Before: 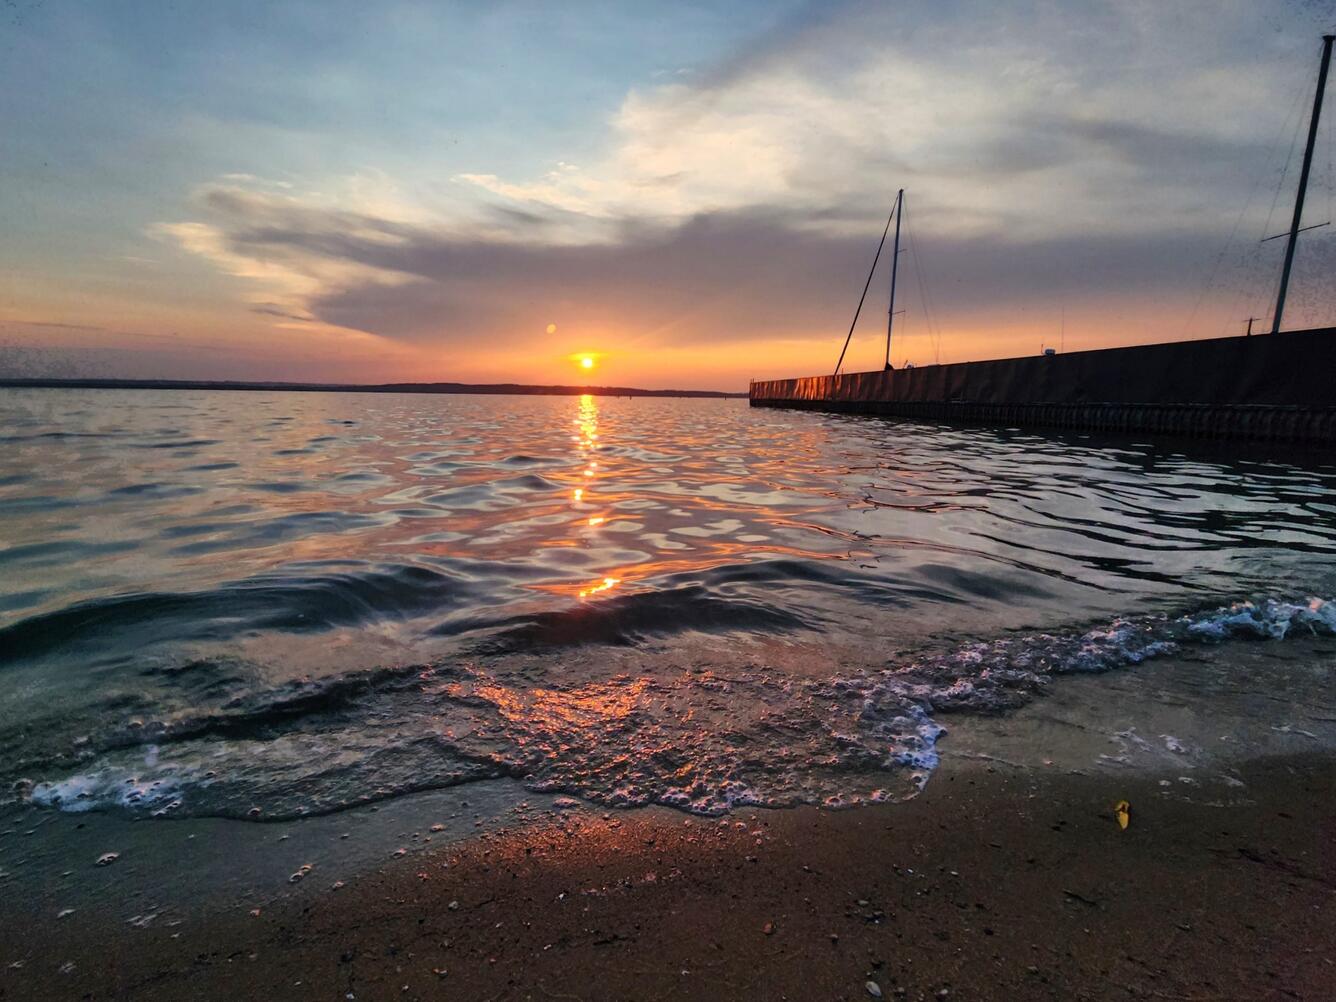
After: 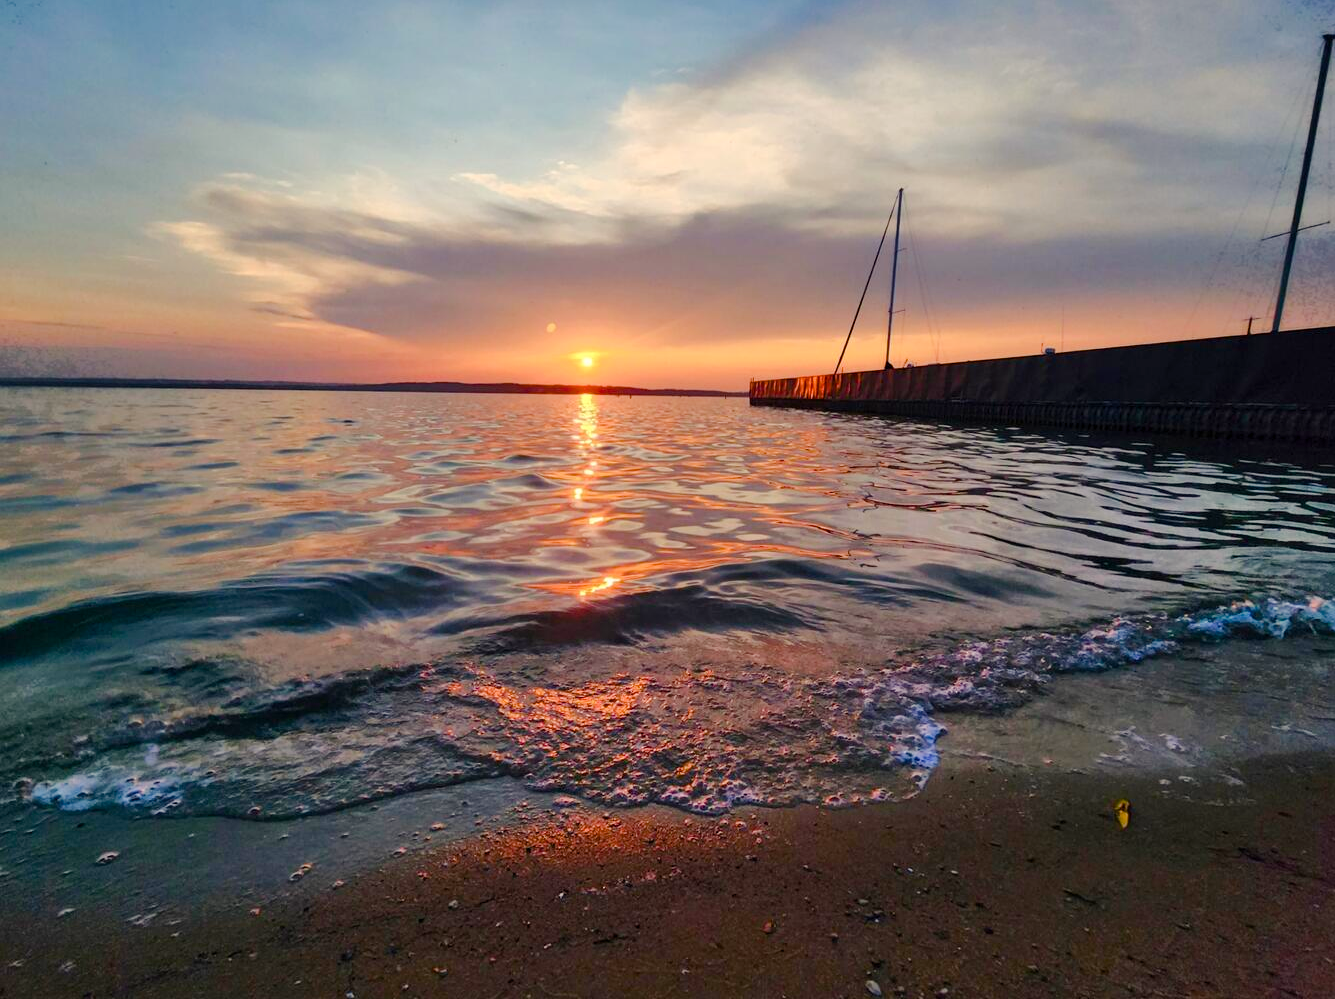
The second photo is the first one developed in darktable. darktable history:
crop: top 0.106%, bottom 0.166%
color balance rgb: highlights gain › chroma 2.284%, highlights gain › hue 74.74°, linear chroma grading › global chroma 7.131%, perceptual saturation grading › global saturation 20%, perceptual saturation grading › highlights -50.469%, perceptual saturation grading › shadows 30.419%, perceptual brilliance grading › mid-tones 9.025%, perceptual brilliance grading › shadows 14.352%, global vibrance 20%
